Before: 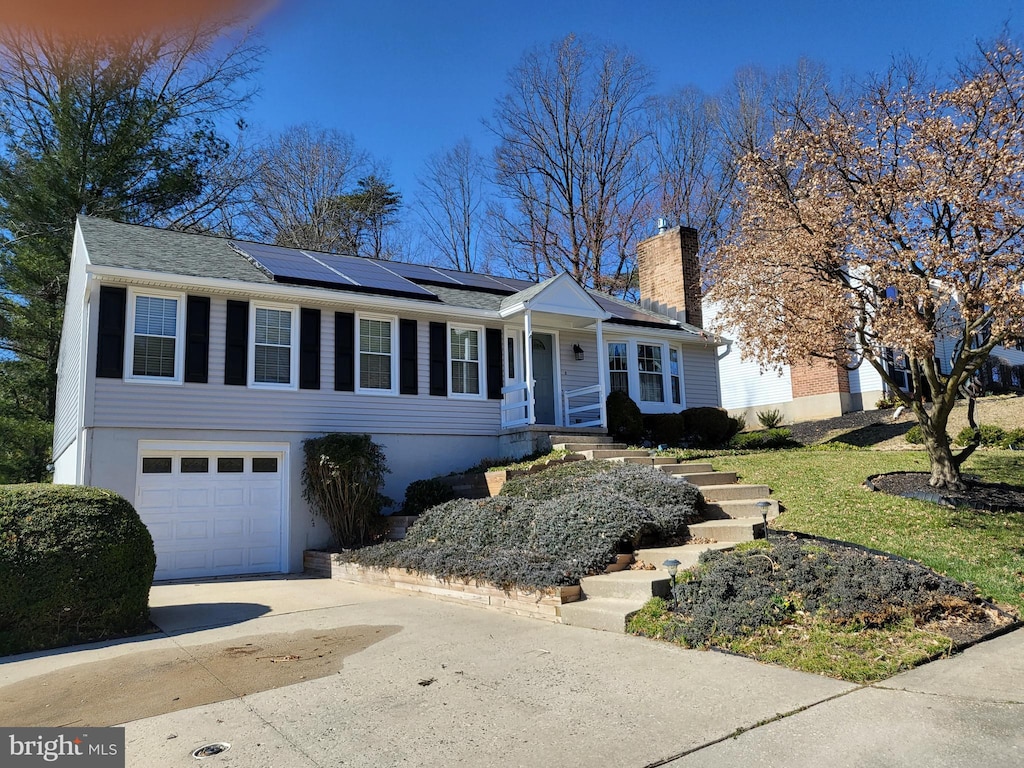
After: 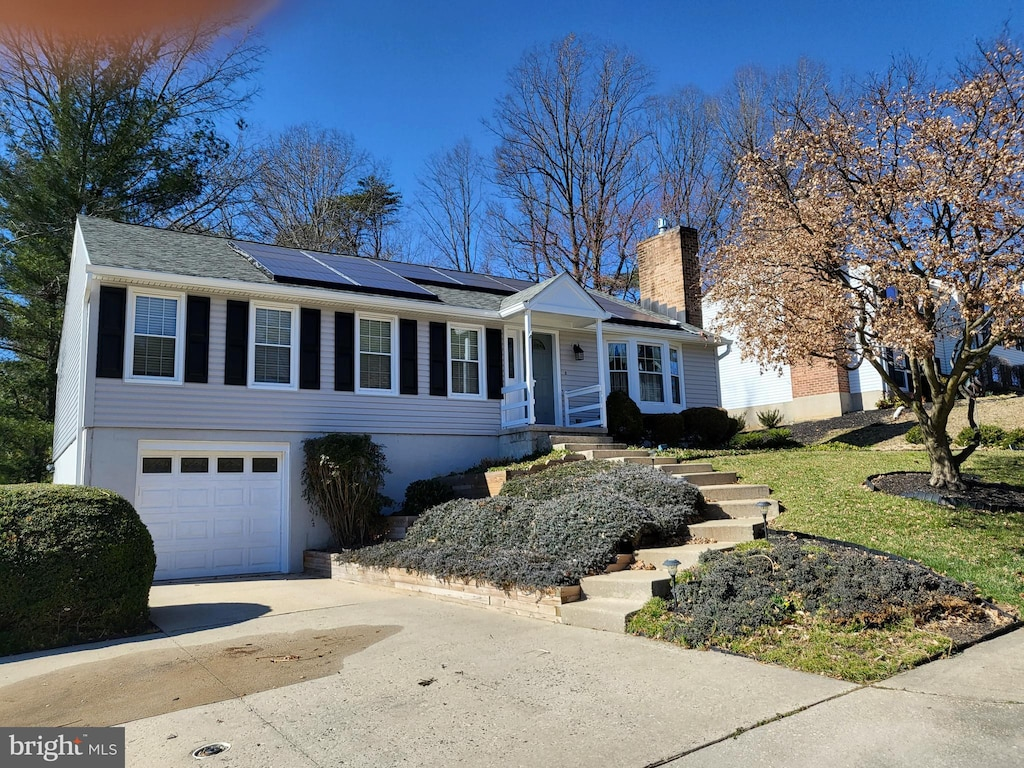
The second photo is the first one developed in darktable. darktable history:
contrast brightness saturation: contrast 0.076, saturation 0.02
